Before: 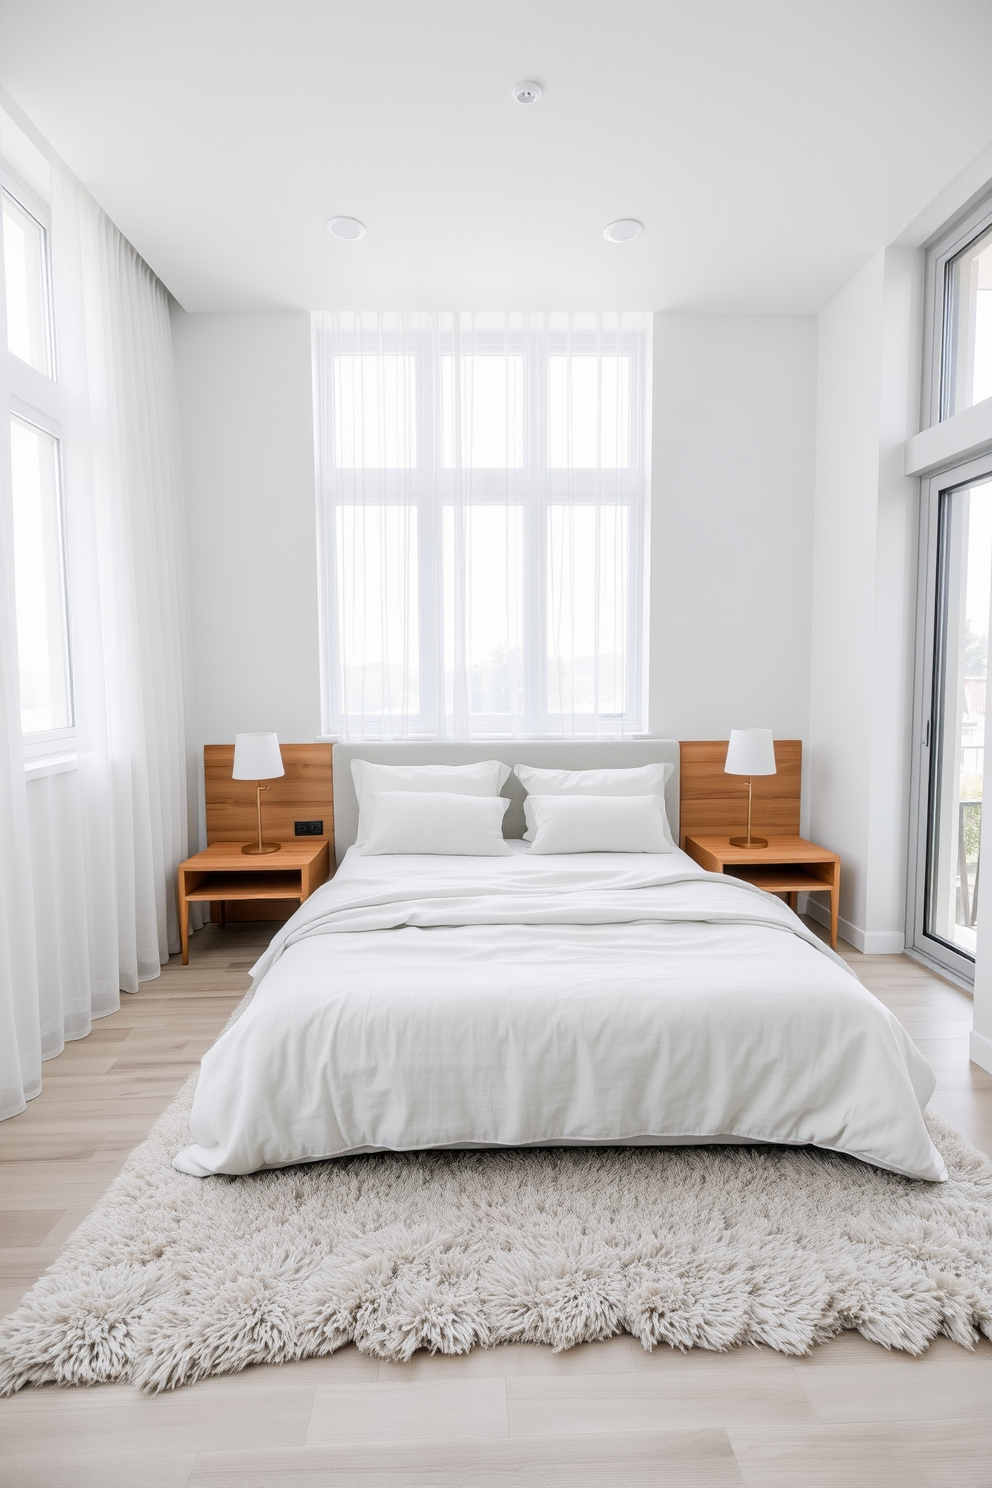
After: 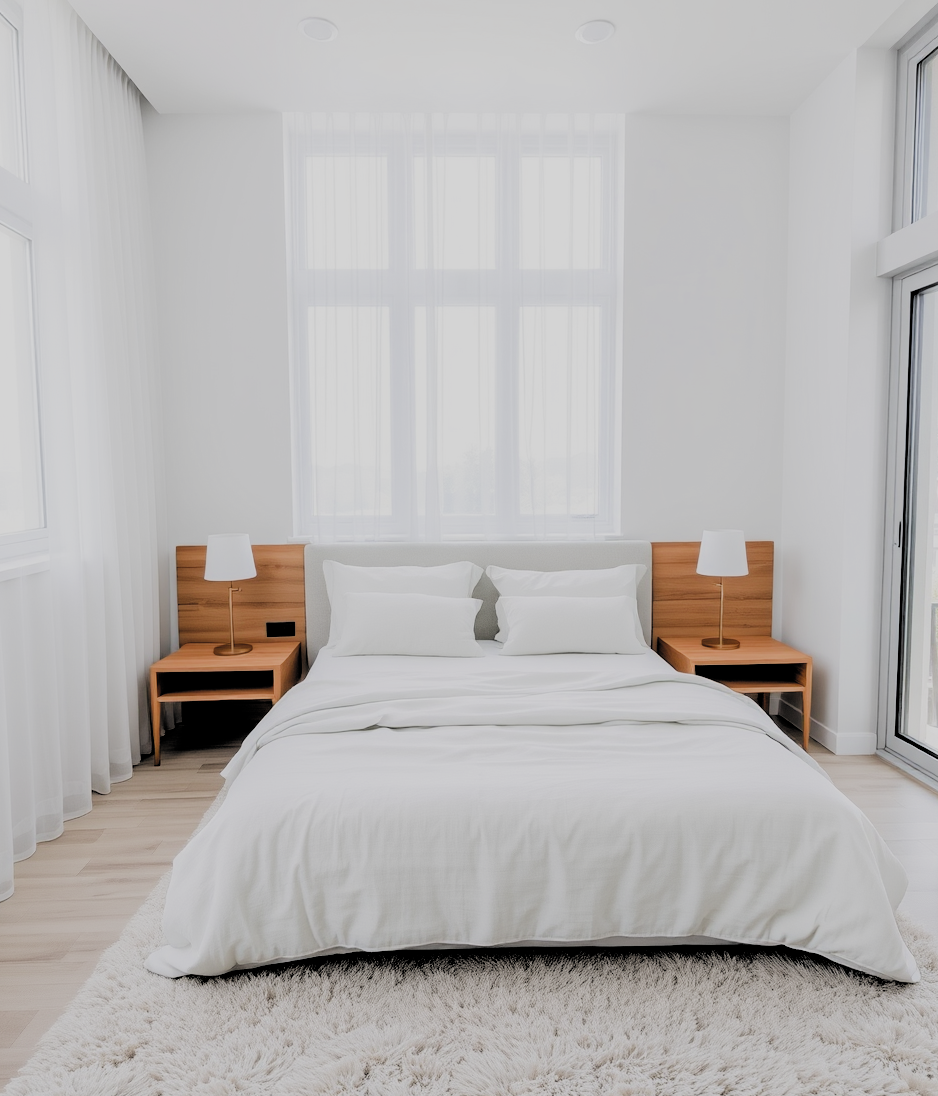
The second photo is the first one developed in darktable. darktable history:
filmic rgb: black relative exposure -2.74 EV, white relative exposure 4.56 EV, hardness 1.69, contrast 1.242, add noise in highlights 0.001, preserve chrominance max RGB, color science v3 (2019), use custom middle-gray values true, contrast in highlights soft
crop and rotate: left 2.985%, top 13.428%, right 2.37%, bottom 12.862%
